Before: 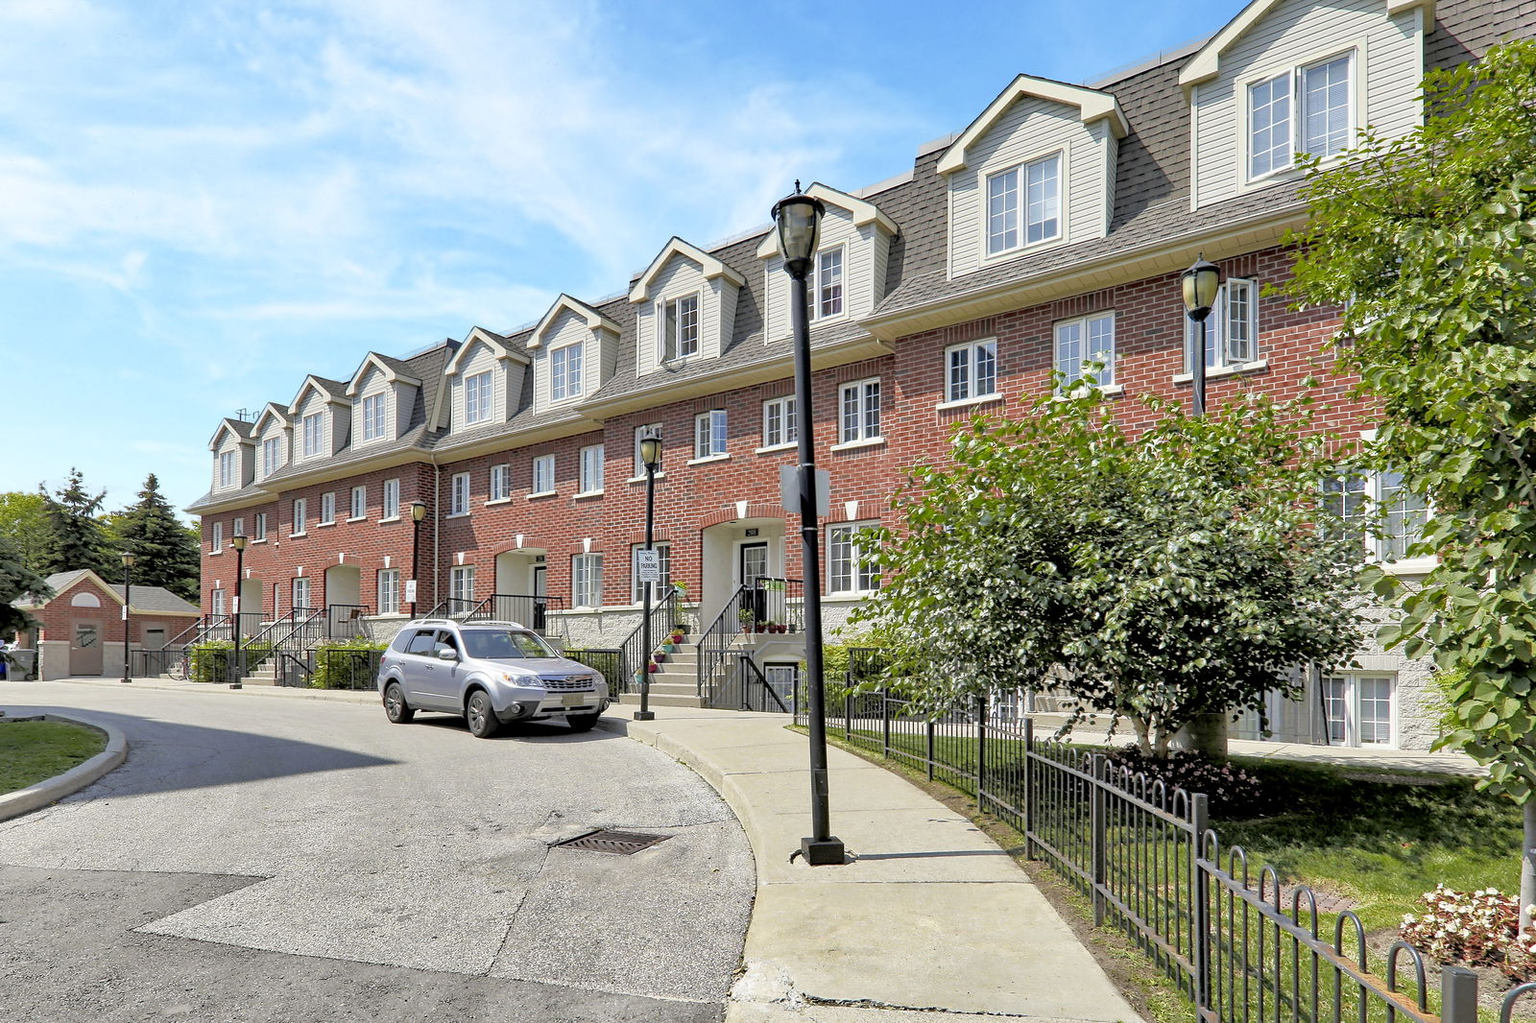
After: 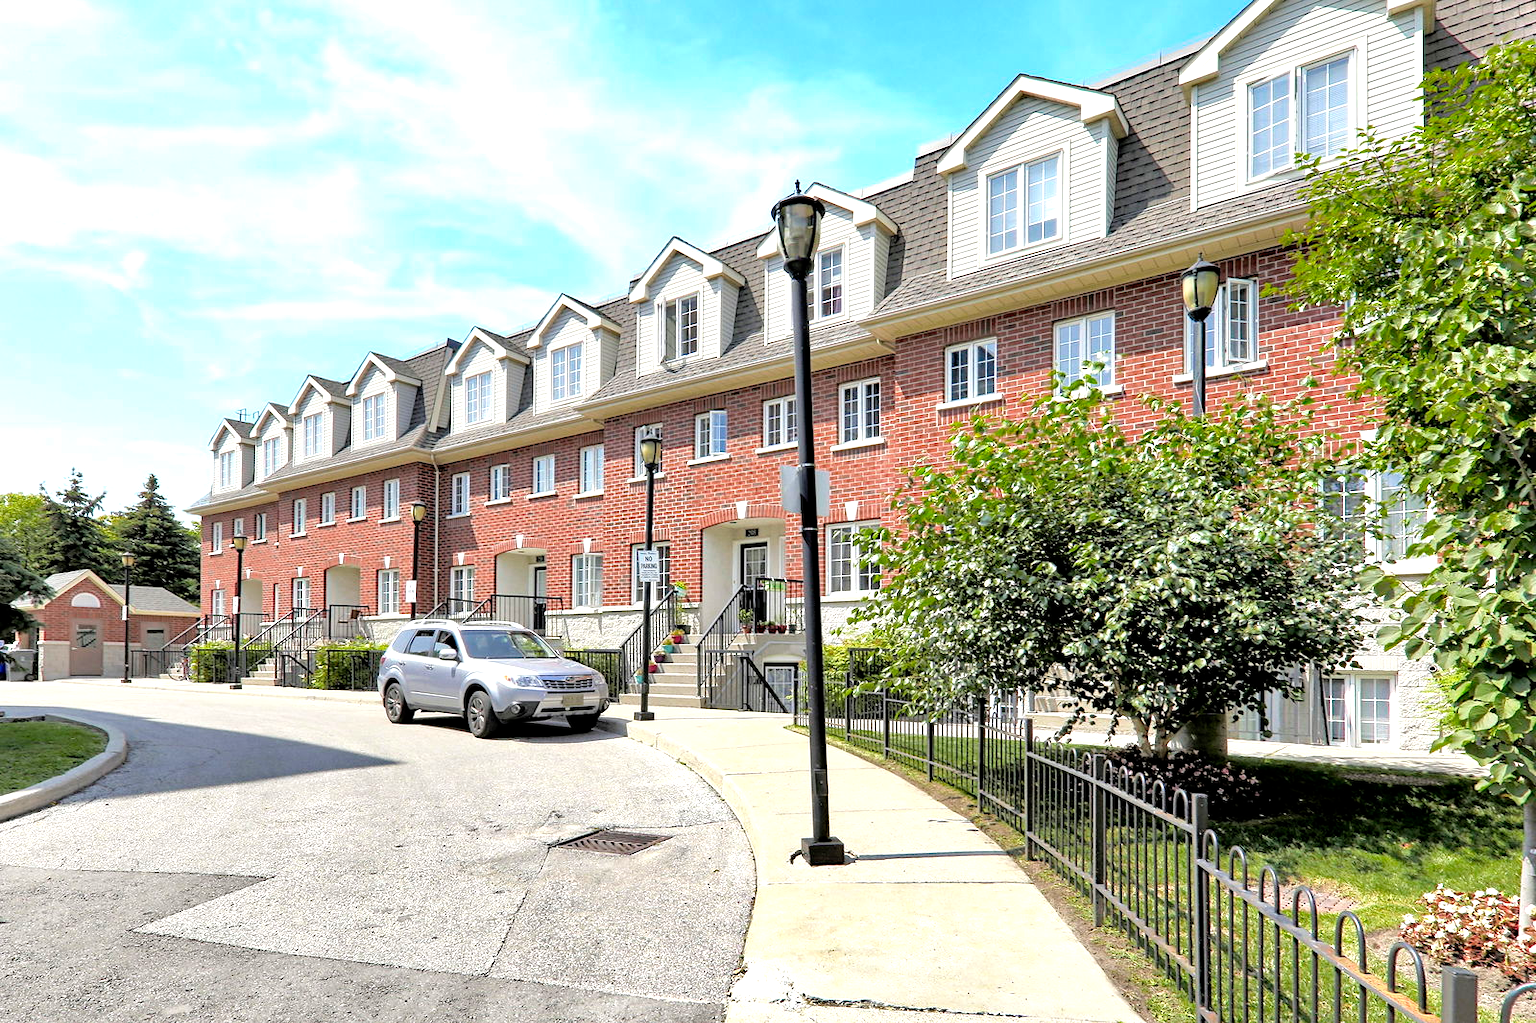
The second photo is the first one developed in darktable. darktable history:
tone equalizer: -8 EV -0.718 EV, -7 EV -0.698 EV, -6 EV -0.625 EV, -5 EV -0.361 EV, -3 EV 0.372 EV, -2 EV 0.6 EV, -1 EV 0.676 EV, +0 EV 0.724 EV, luminance estimator HSV value / RGB max
